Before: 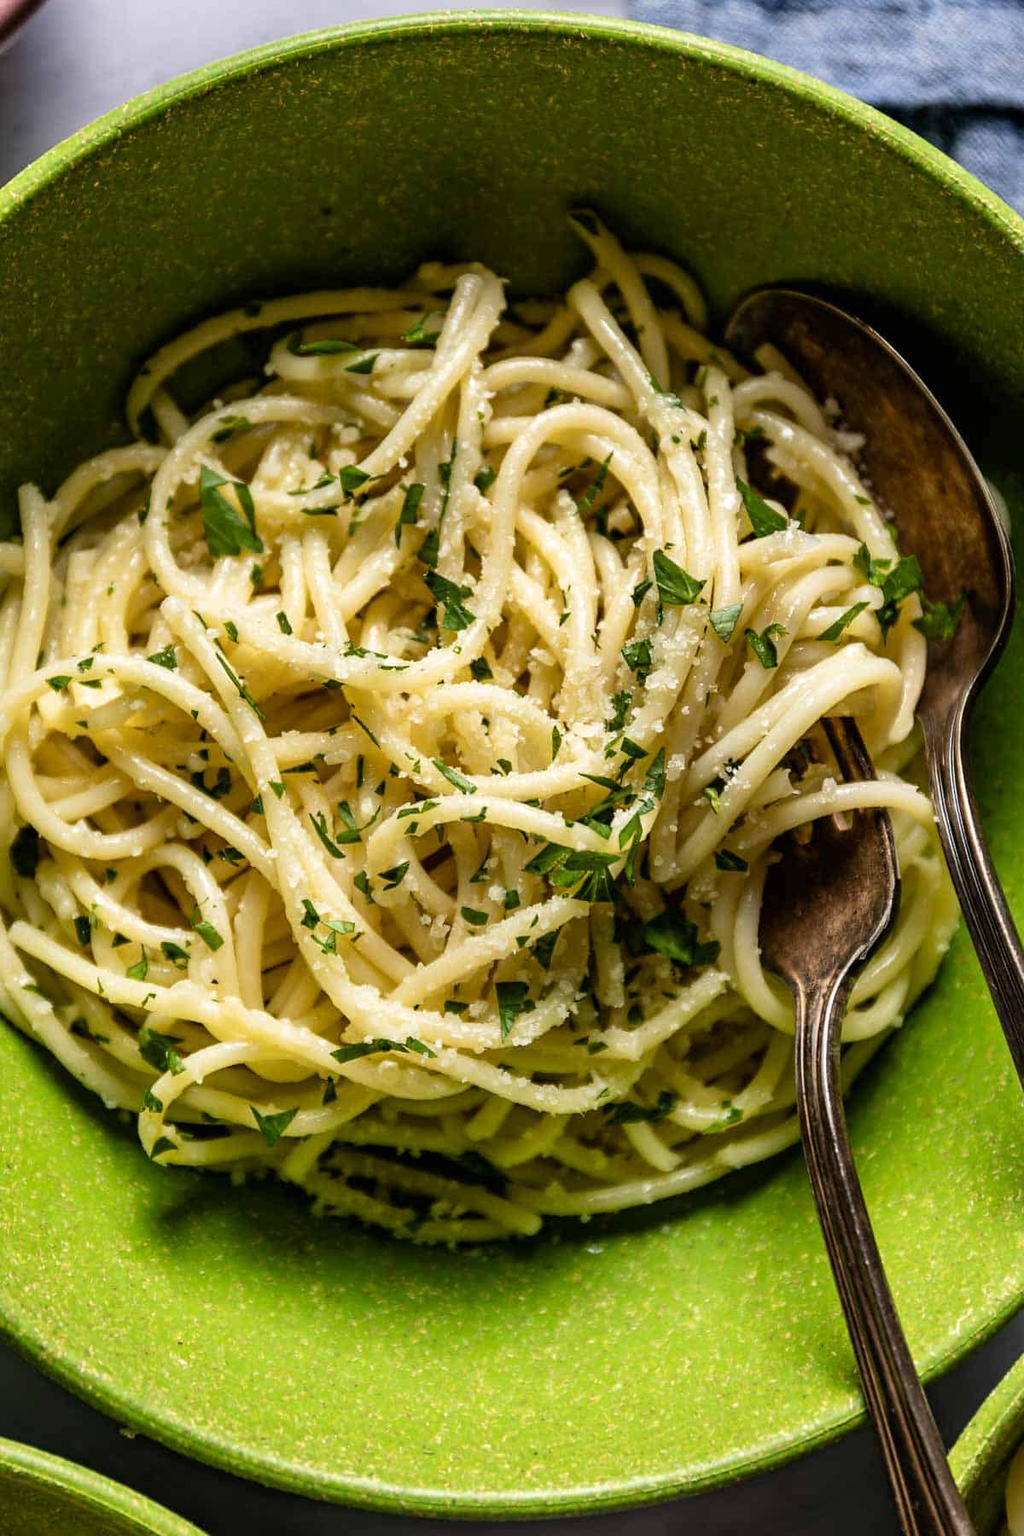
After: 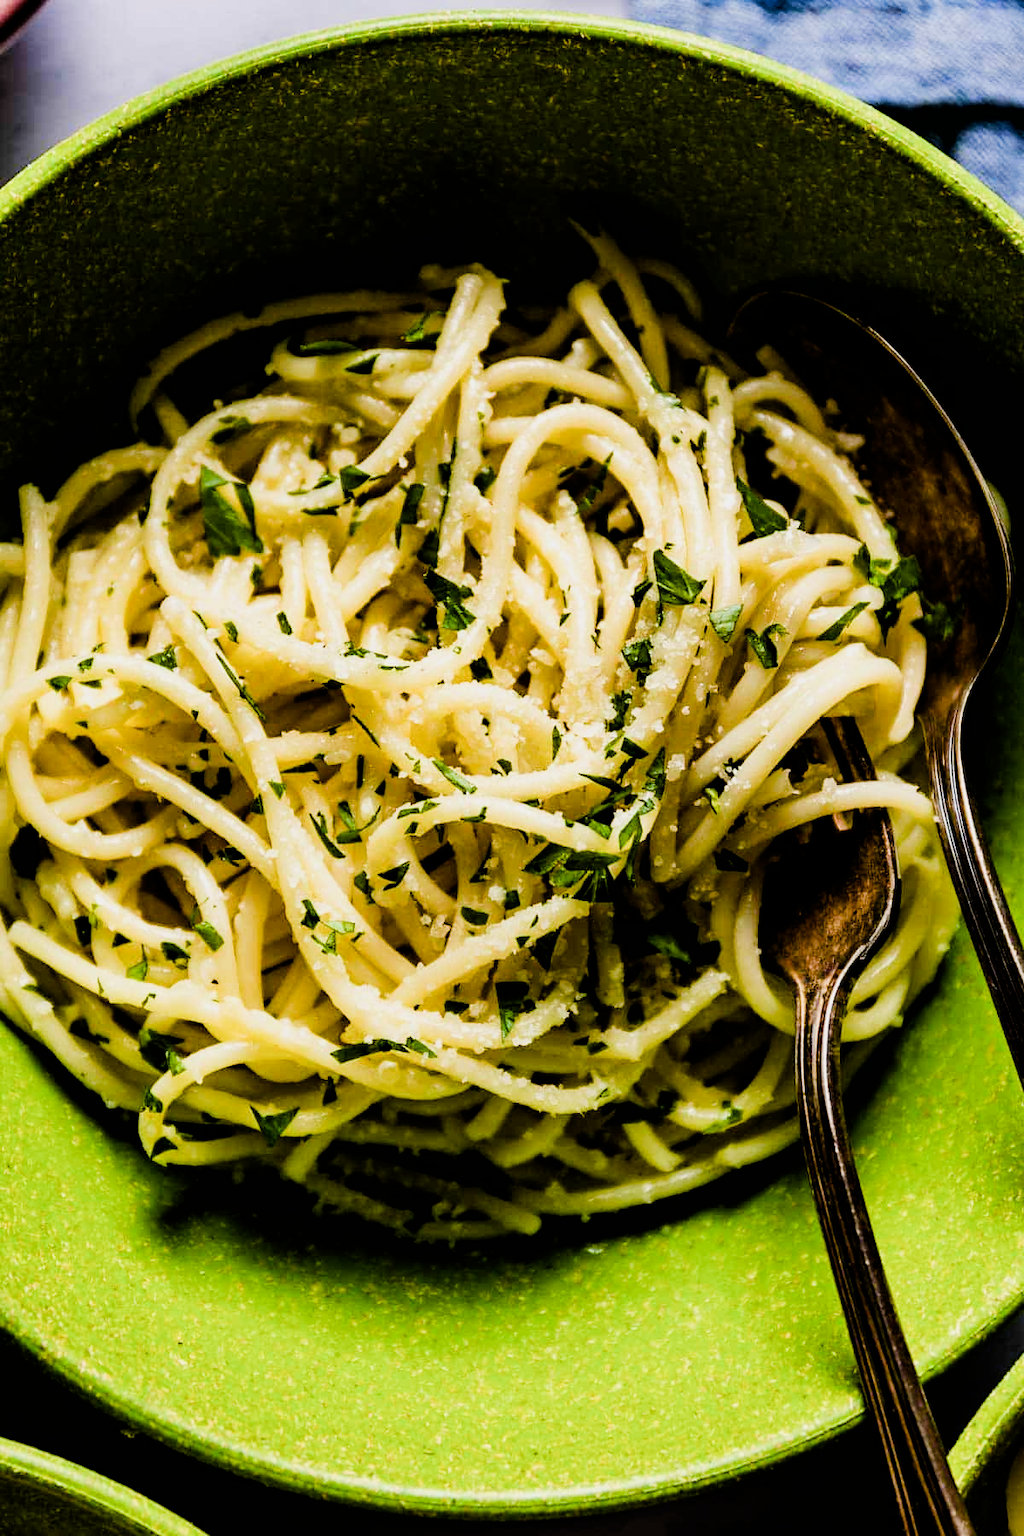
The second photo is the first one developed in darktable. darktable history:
filmic rgb: black relative exposure -5 EV, hardness 2.88, contrast 1.3, highlights saturation mix -30%
tone equalizer: -8 EV -0.417 EV, -7 EV -0.389 EV, -6 EV -0.333 EV, -5 EV -0.222 EV, -3 EV 0.222 EV, -2 EV 0.333 EV, -1 EV 0.389 EV, +0 EV 0.417 EV, edges refinement/feathering 500, mask exposure compensation -1.57 EV, preserve details no
color balance rgb: perceptual saturation grading › global saturation 24.74%, perceptual saturation grading › highlights -51.22%, perceptual saturation grading › mid-tones 19.16%, perceptual saturation grading › shadows 60.98%, global vibrance 50%
